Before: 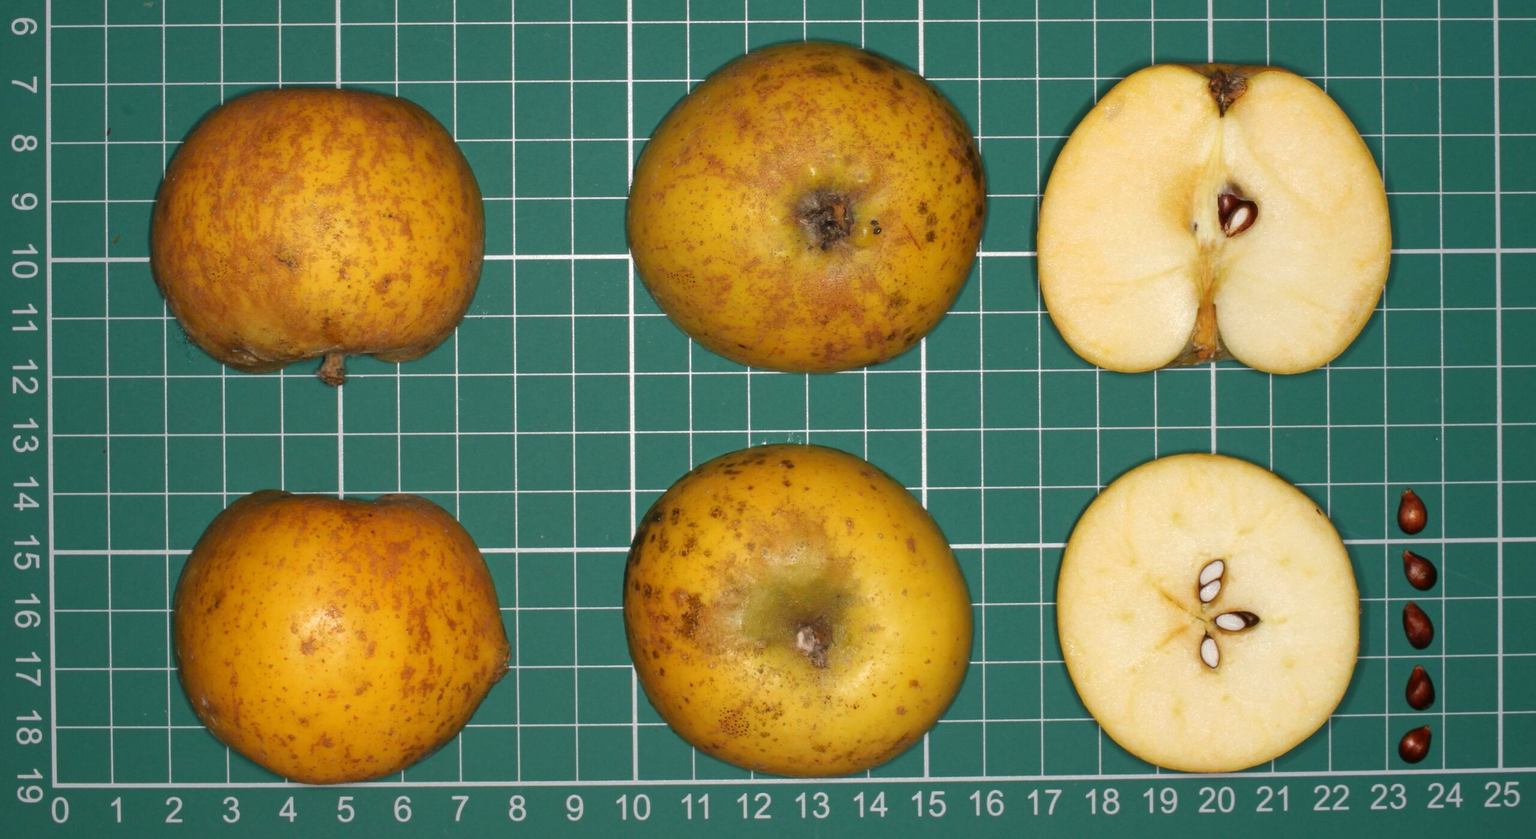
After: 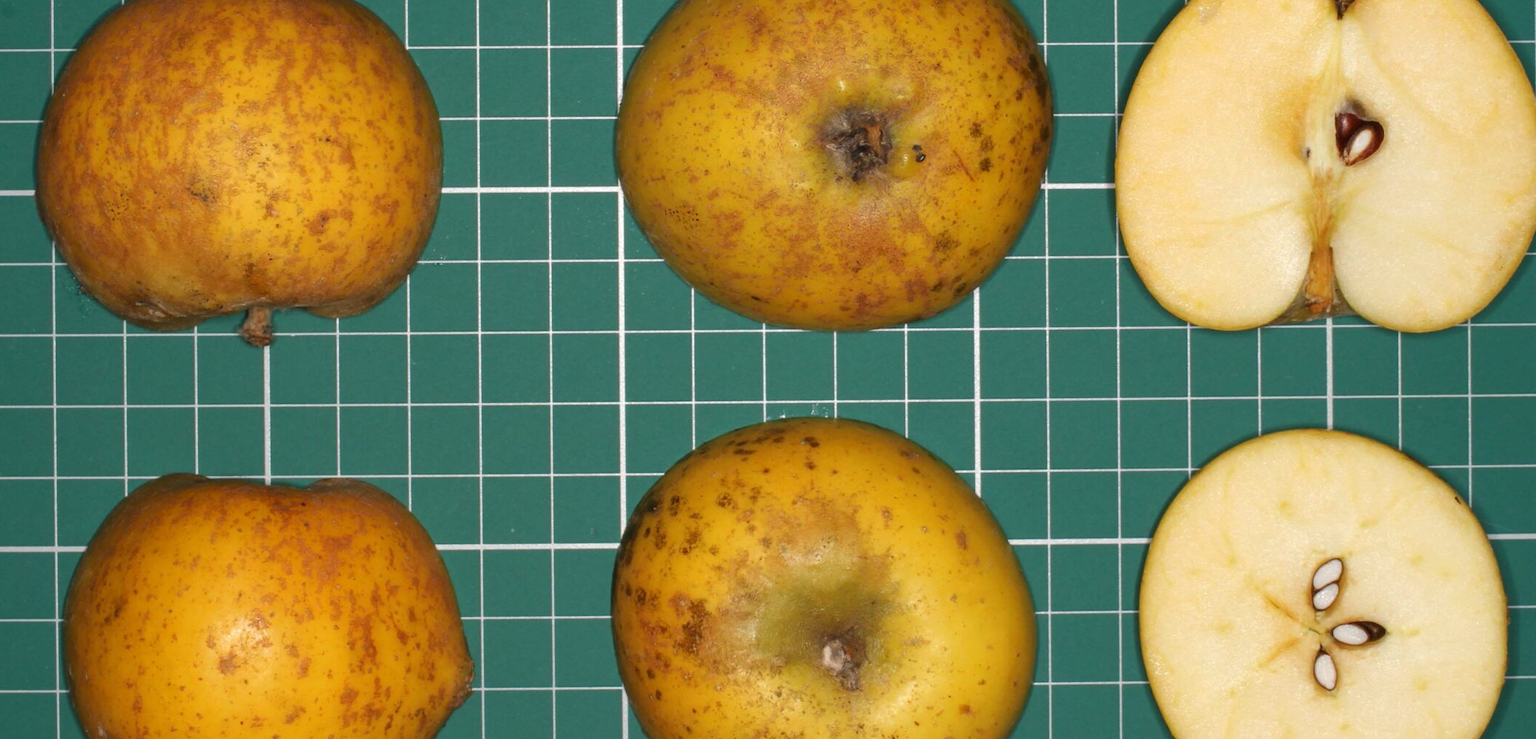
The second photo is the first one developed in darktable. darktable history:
crop: left 7.892%, top 12.148%, right 9.948%, bottom 15.417%
